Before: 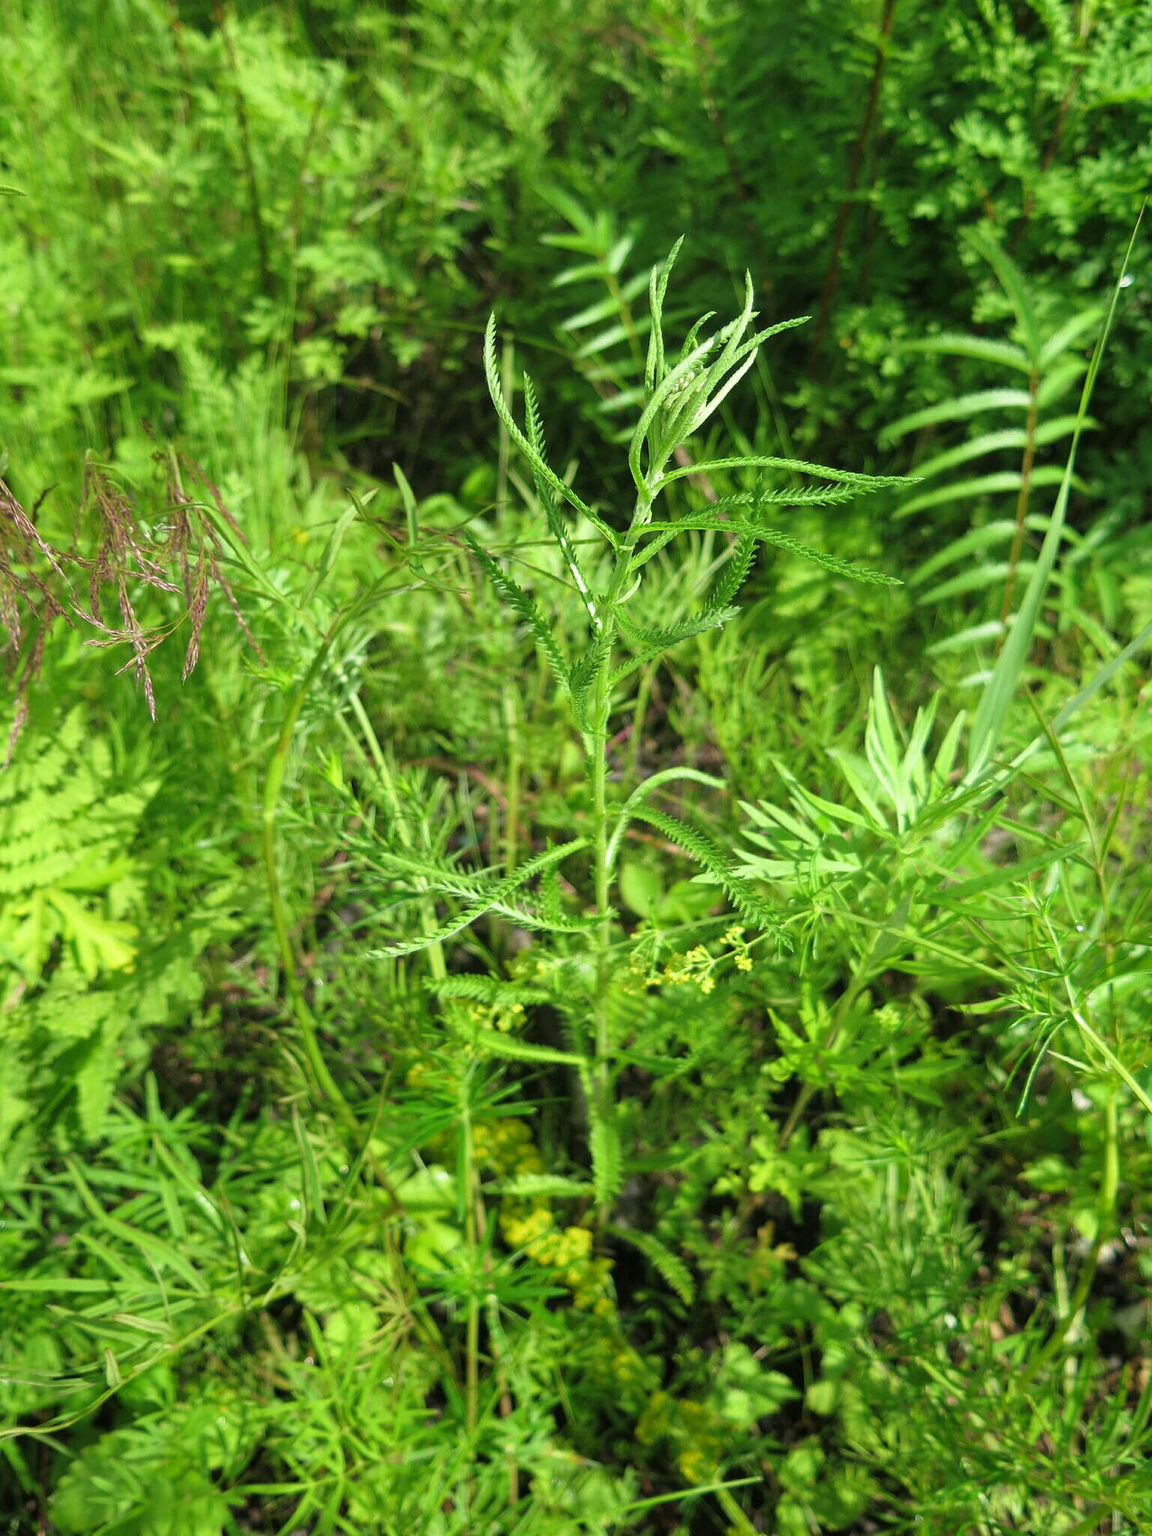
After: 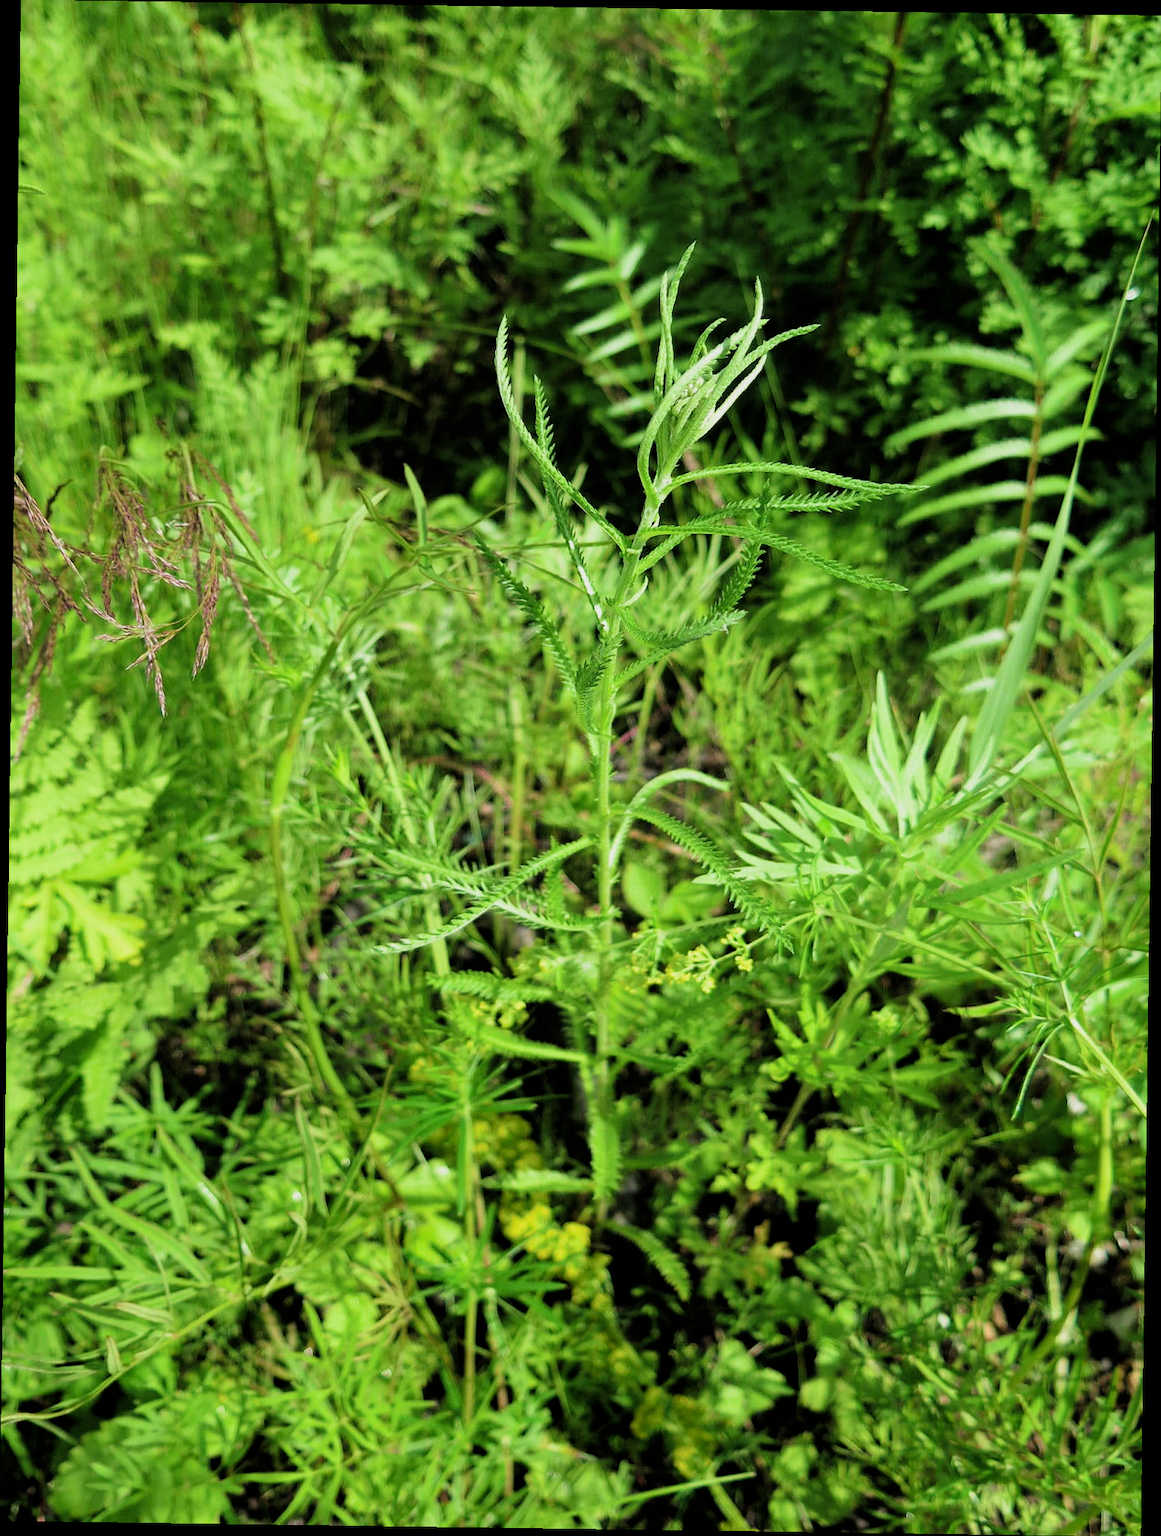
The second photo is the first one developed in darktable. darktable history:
rotate and perspective: rotation 0.8°, automatic cropping off
filmic rgb: black relative exposure -5 EV, white relative exposure 3.5 EV, hardness 3.19, contrast 1.3, highlights saturation mix -50%
